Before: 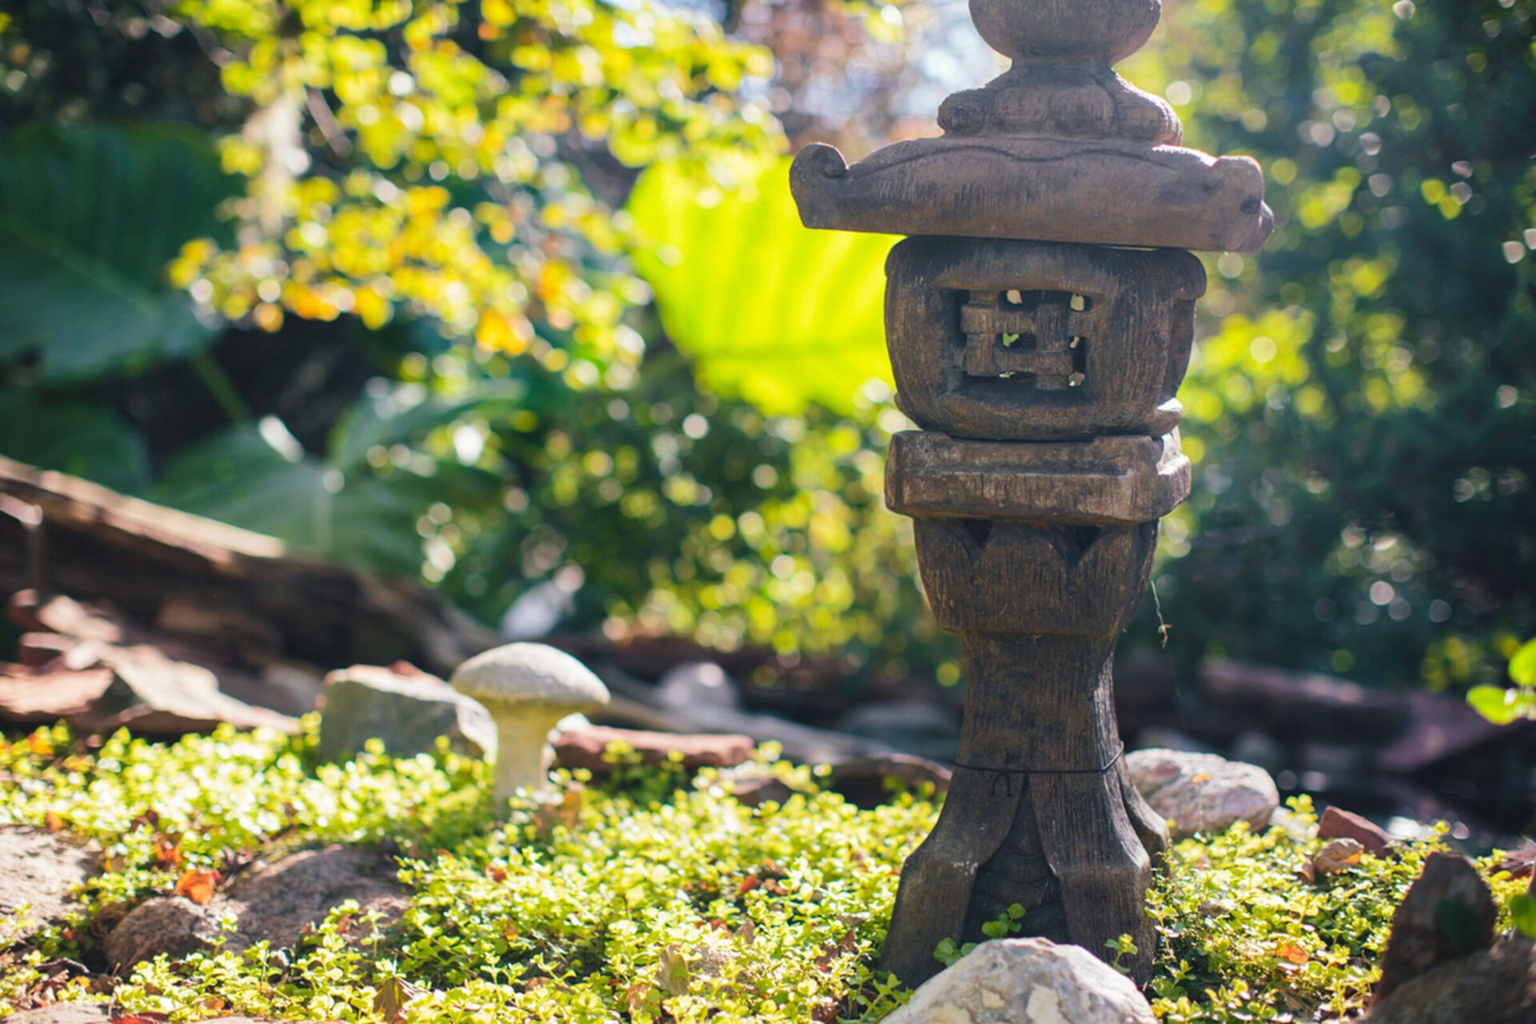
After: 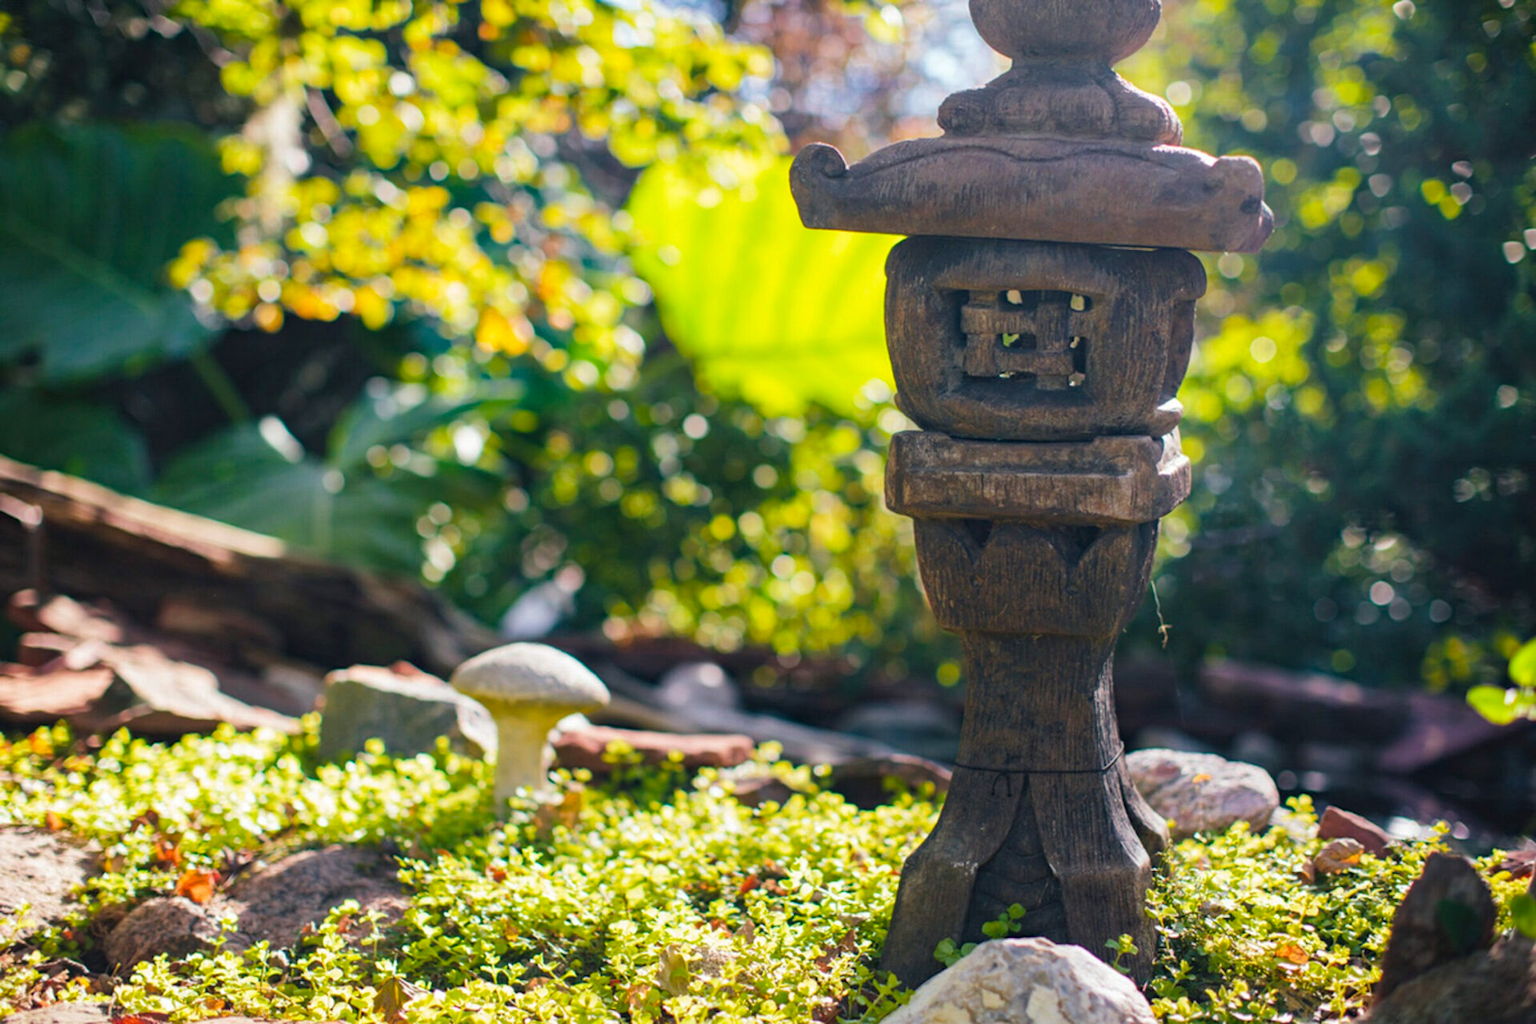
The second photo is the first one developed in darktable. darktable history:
color balance rgb: shadows fall-off 101%, linear chroma grading › mid-tones 7.63%, perceptual saturation grading › mid-tones 11.68%, mask middle-gray fulcrum 22.45%, global vibrance 10.11%, saturation formula JzAzBz (2021)
haze removal: compatibility mode true, adaptive false
